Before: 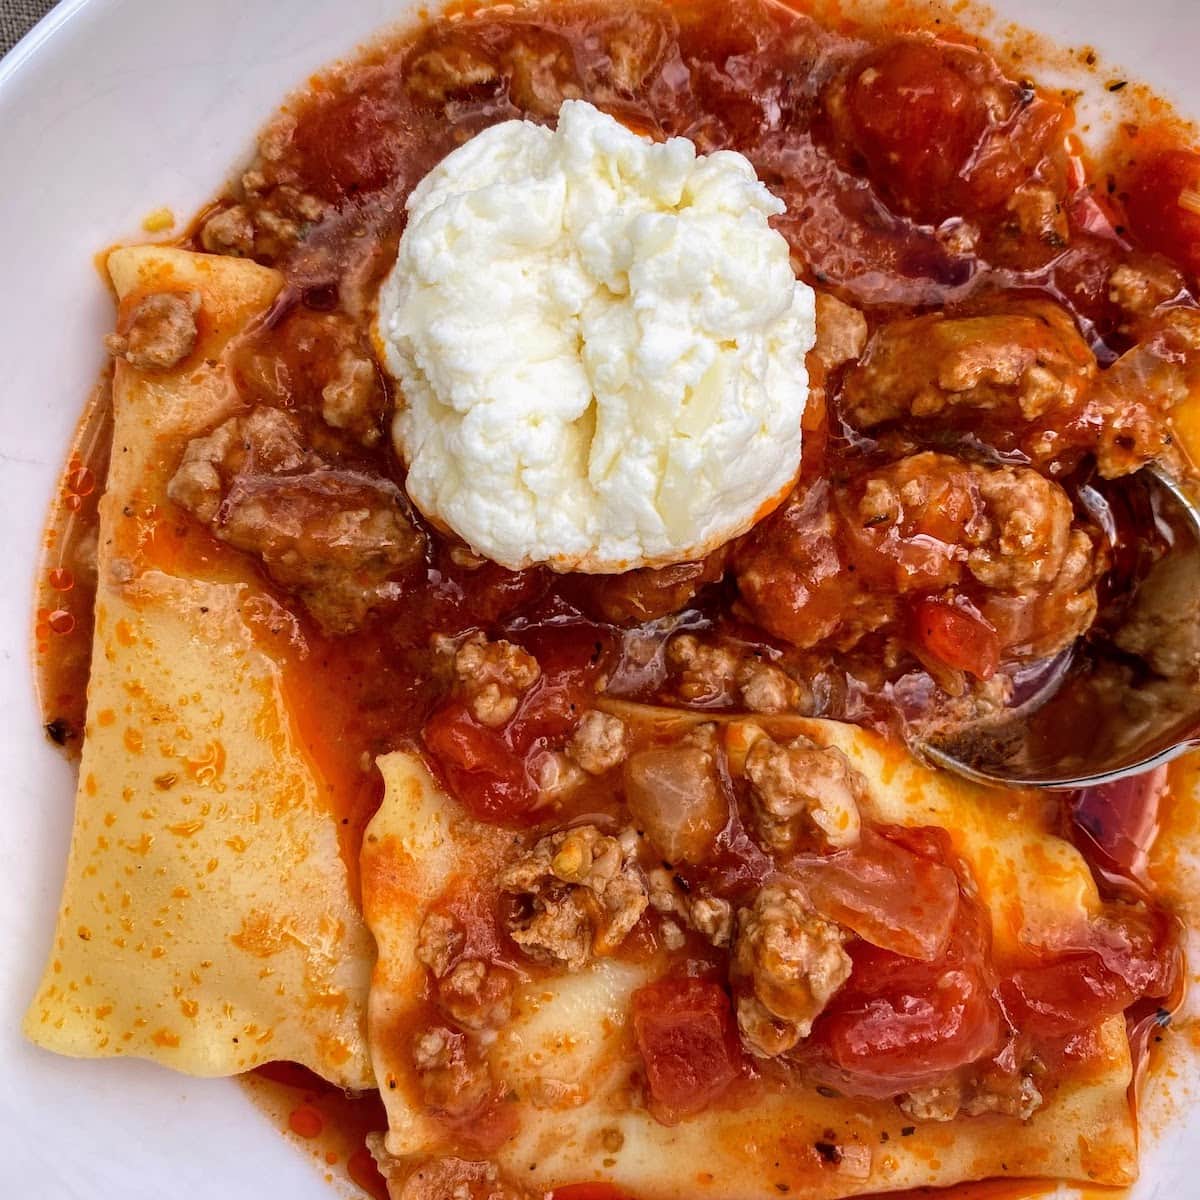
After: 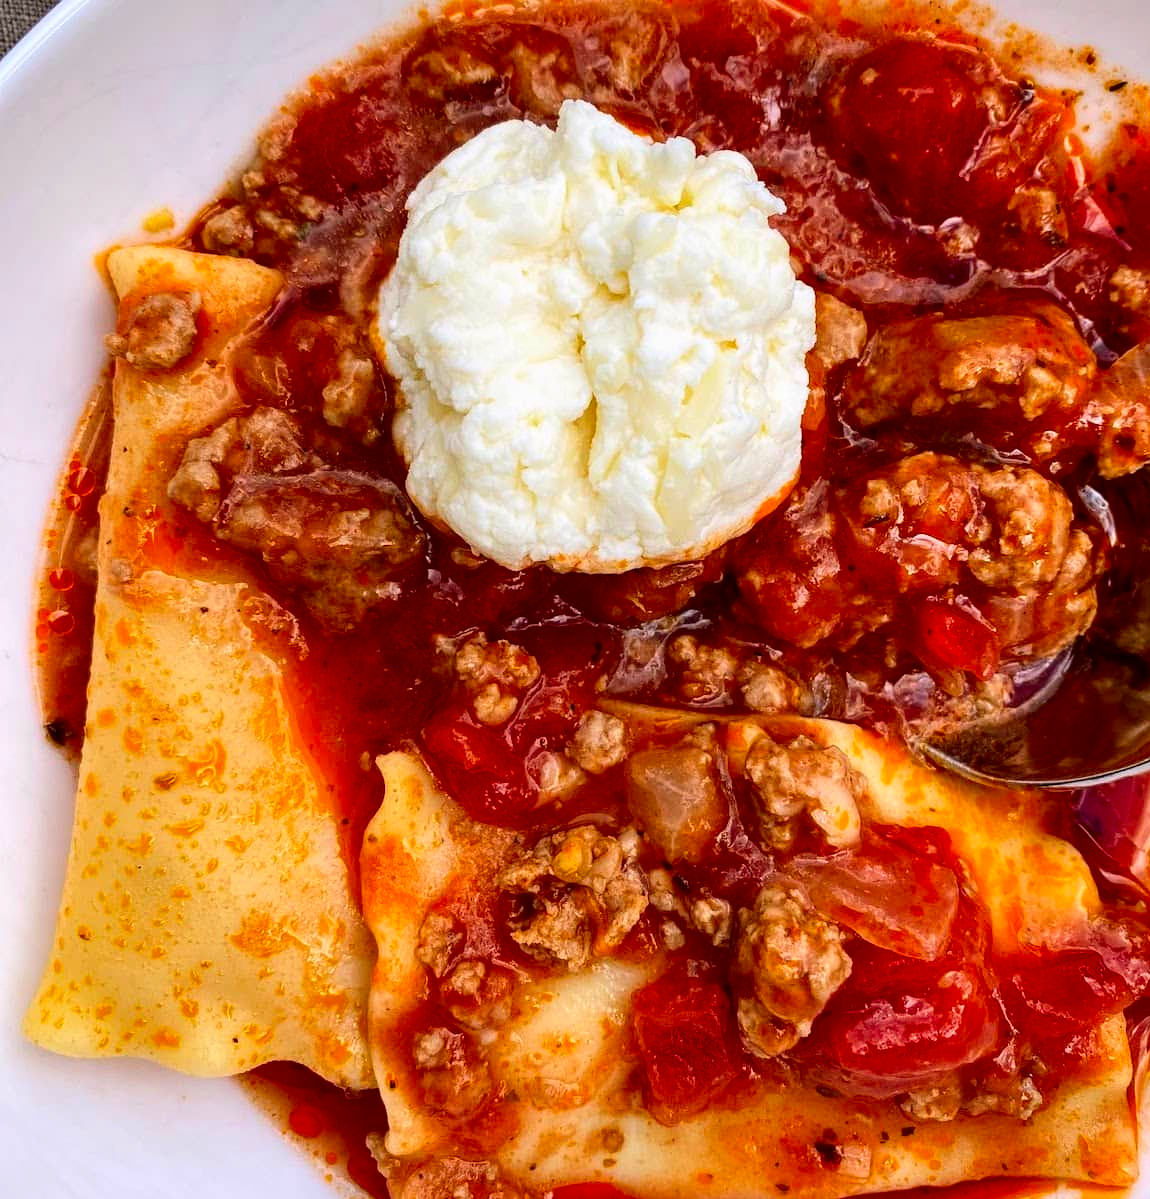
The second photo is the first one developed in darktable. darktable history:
crop: right 4.126%, bottom 0.031%
contrast brightness saturation: contrast 0.16, saturation 0.32
